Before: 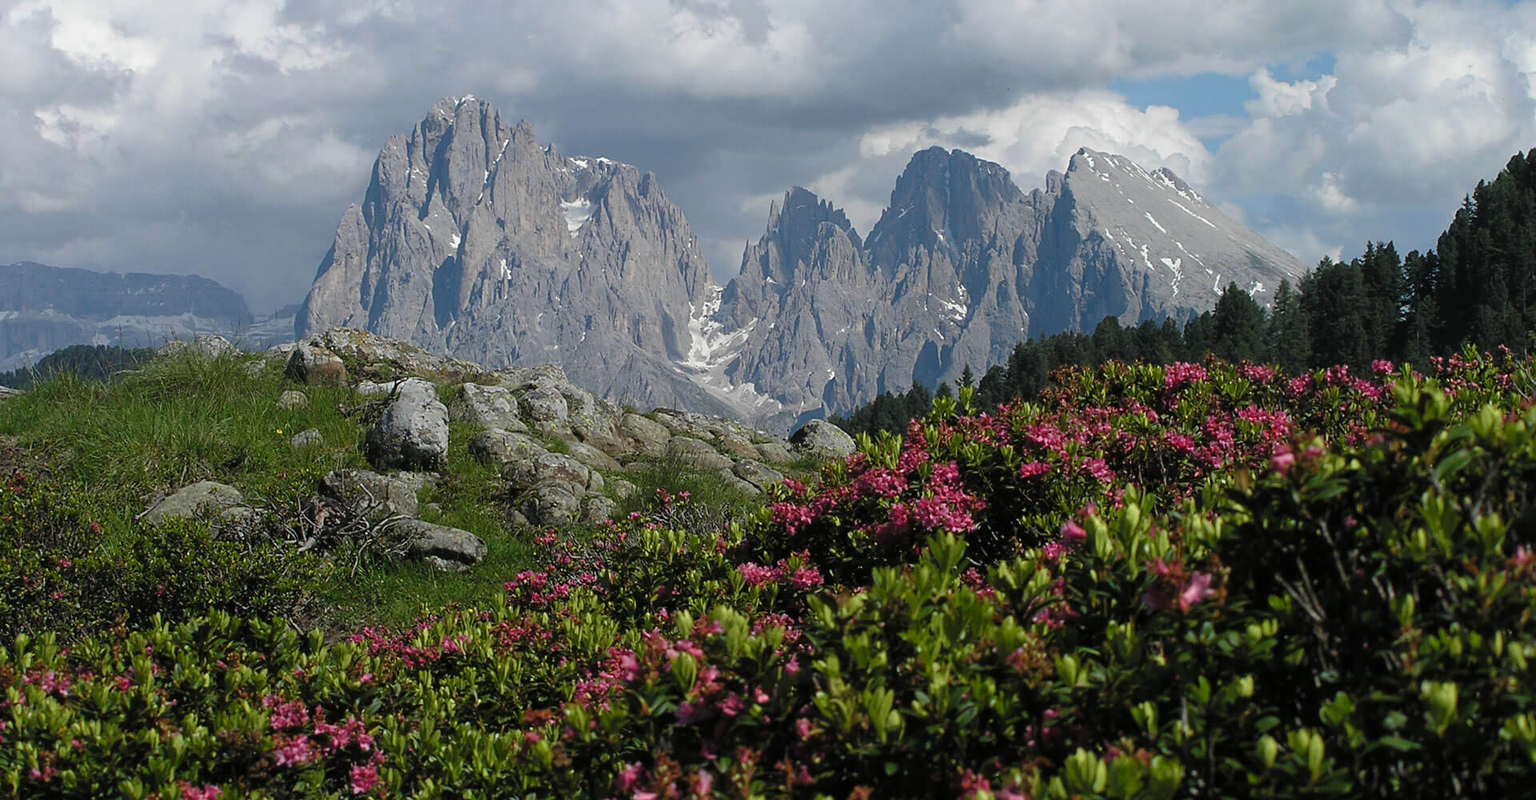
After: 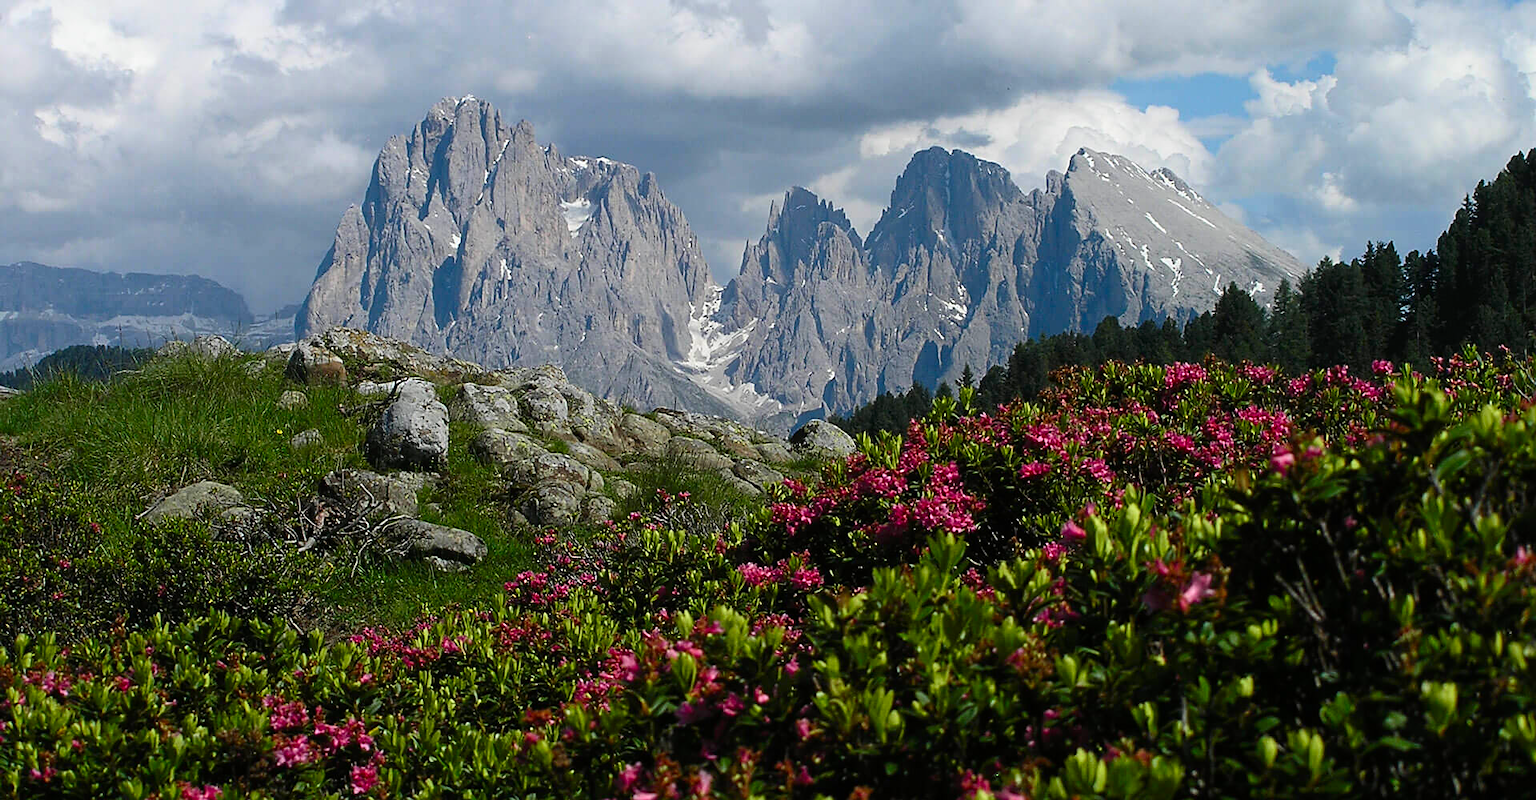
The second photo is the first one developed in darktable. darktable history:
contrast brightness saturation: contrast 0.18, saturation 0.3
sharpen: radius 1.458, amount 0.398, threshold 1.271
